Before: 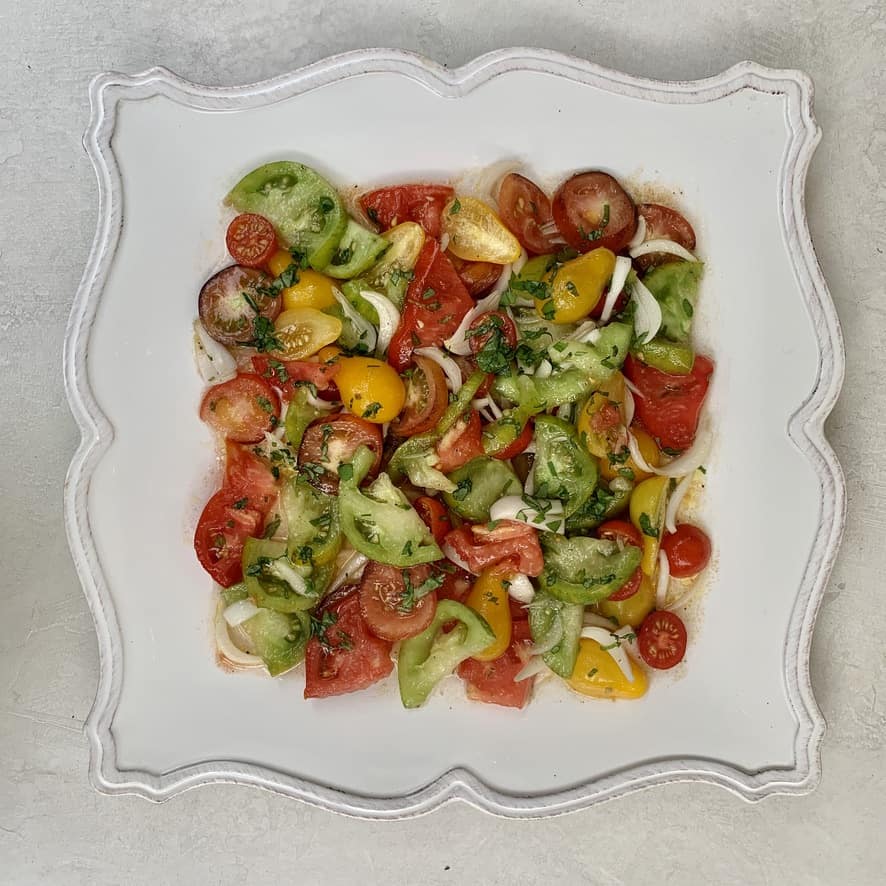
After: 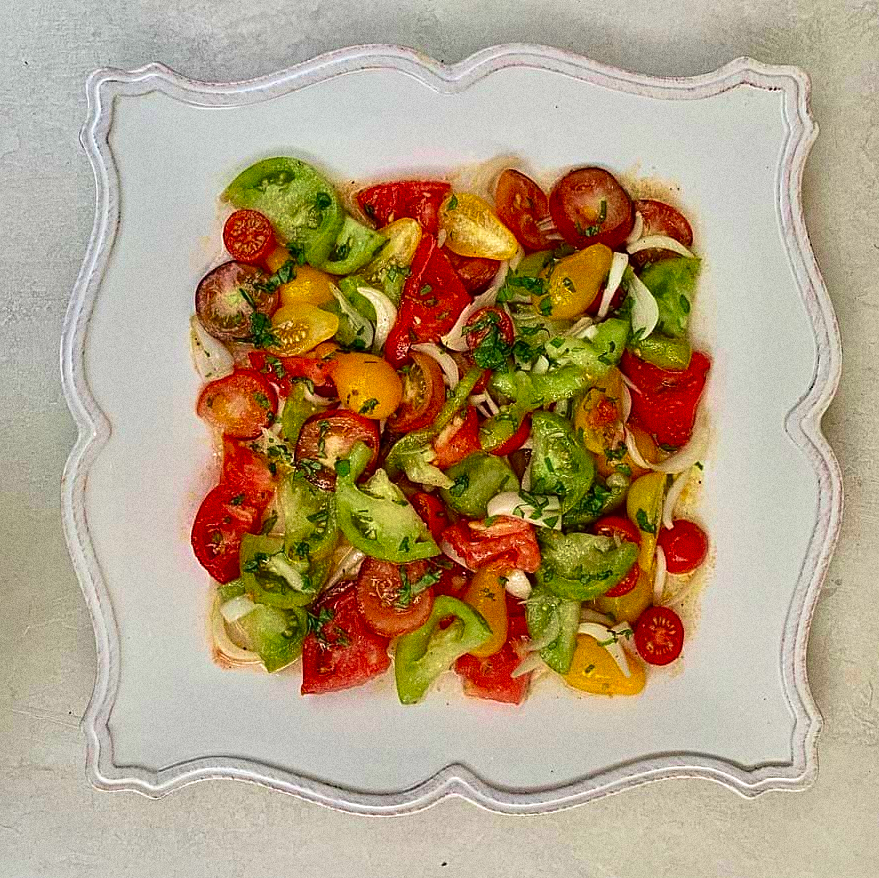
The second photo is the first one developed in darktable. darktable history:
crop: left 0.434%, top 0.485%, right 0.244%, bottom 0.386%
sharpen: on, module defaults
velvia: strength 45%
contrast brightness saturation: brightness -0.02, saturation 0.35
grain: coarseness 0.09 ISO, strength 40%
